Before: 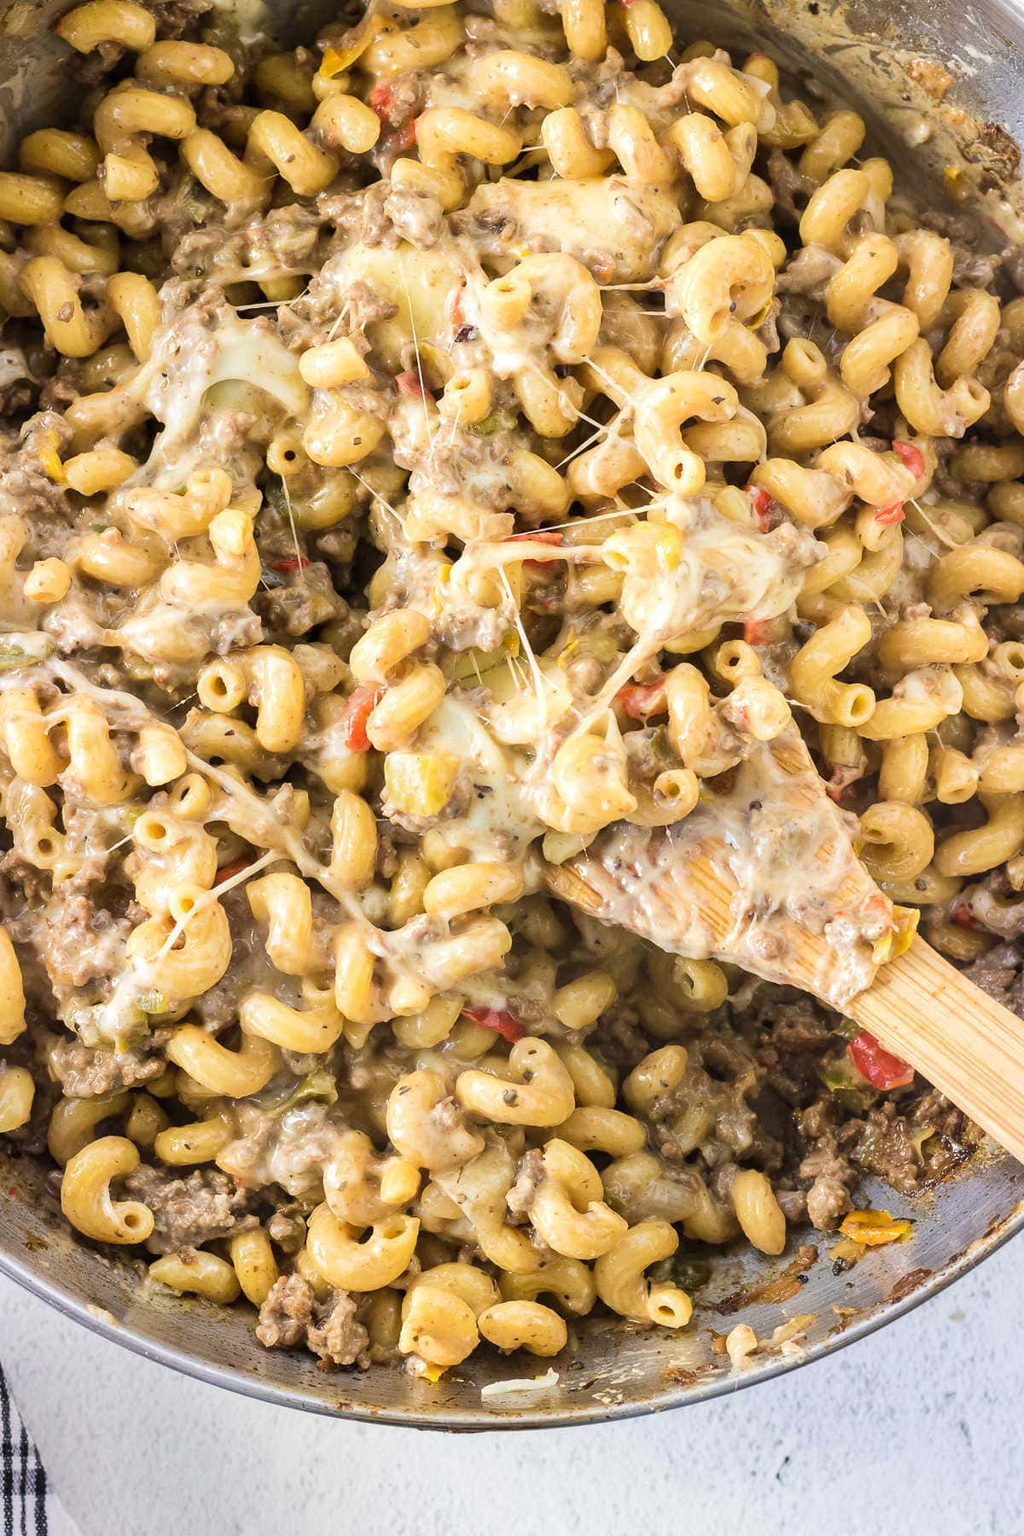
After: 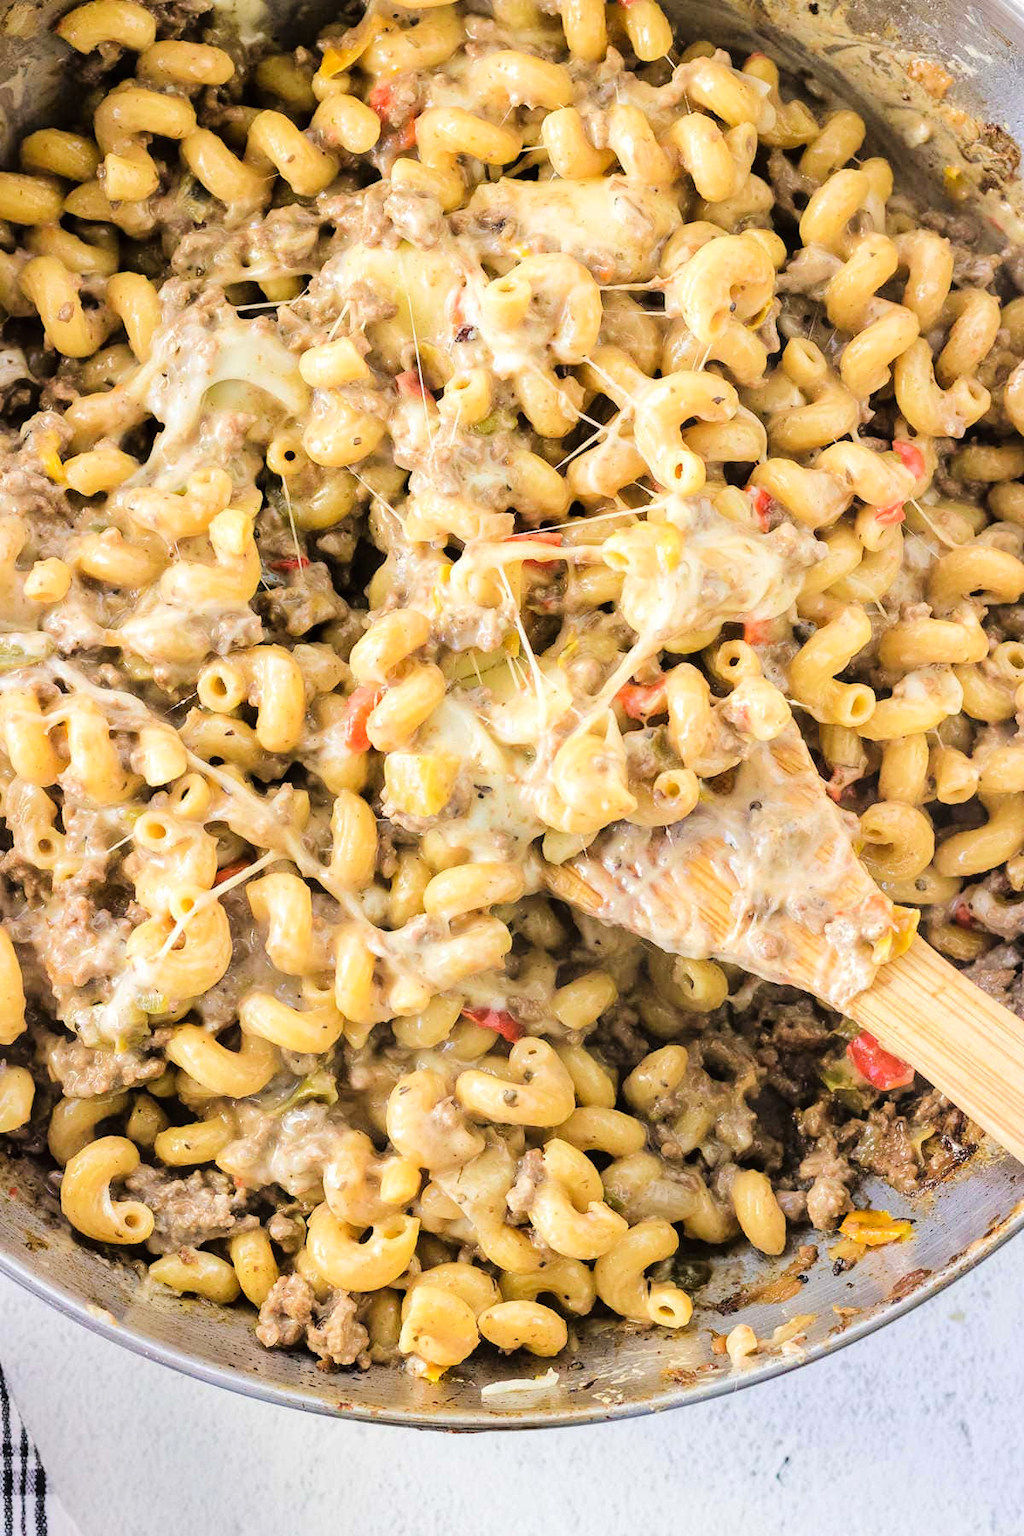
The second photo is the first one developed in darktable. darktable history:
tone curve: curves: ch0 [(0, 0) (0.003, 0.001) (0.011, 0.008) (0.025, 0.015) (0.044, 0.025) (0.069, 0.037) (0.1, 0.056) (0.136, 0.091) (0.177, 0.157) (0.224, 0.231) (0.277, 0.319) (0.335, 0.4) (0.399, 0.493) (0.468, 0.571) (0.543, 0.645) (0.623, 0.706) (0.709, 0.77) (0.801, 0.838) (0.898, 0.918) (1, 1)], color space Lab, linked channels, preserve colors none
